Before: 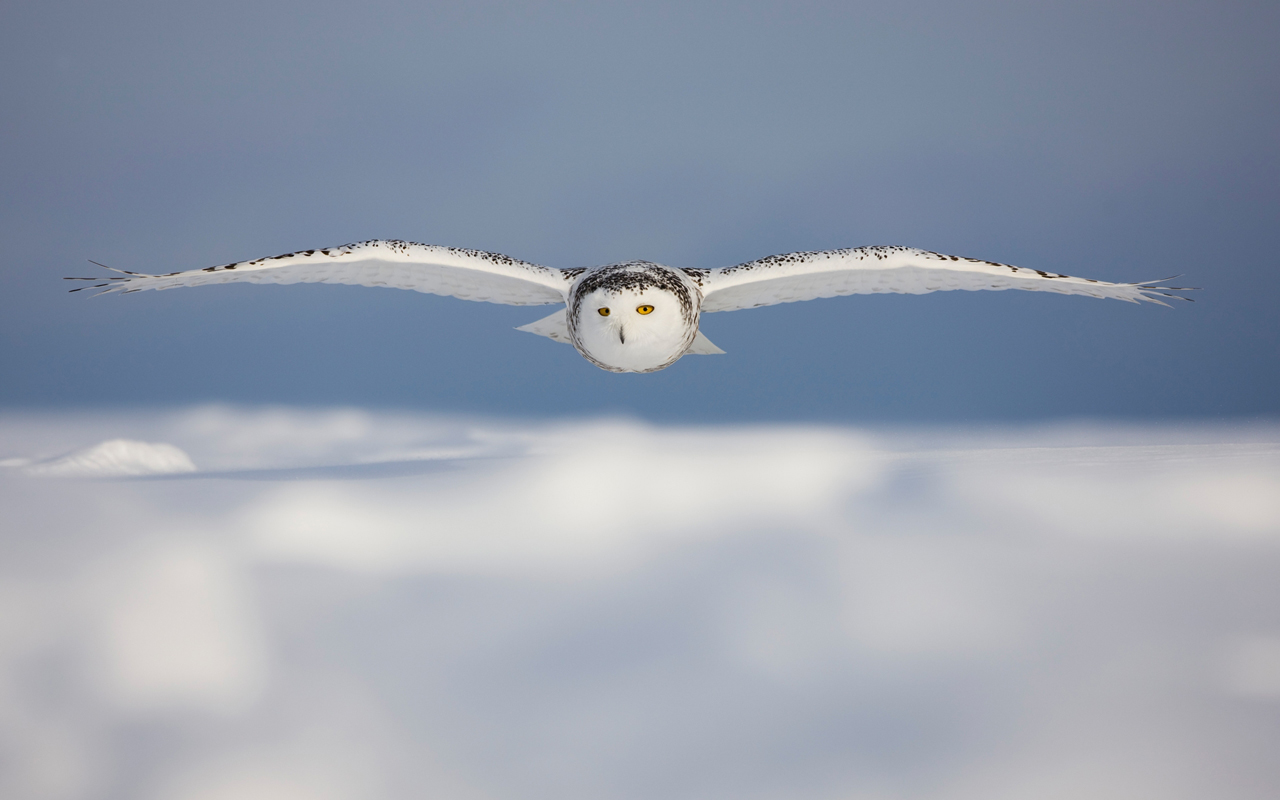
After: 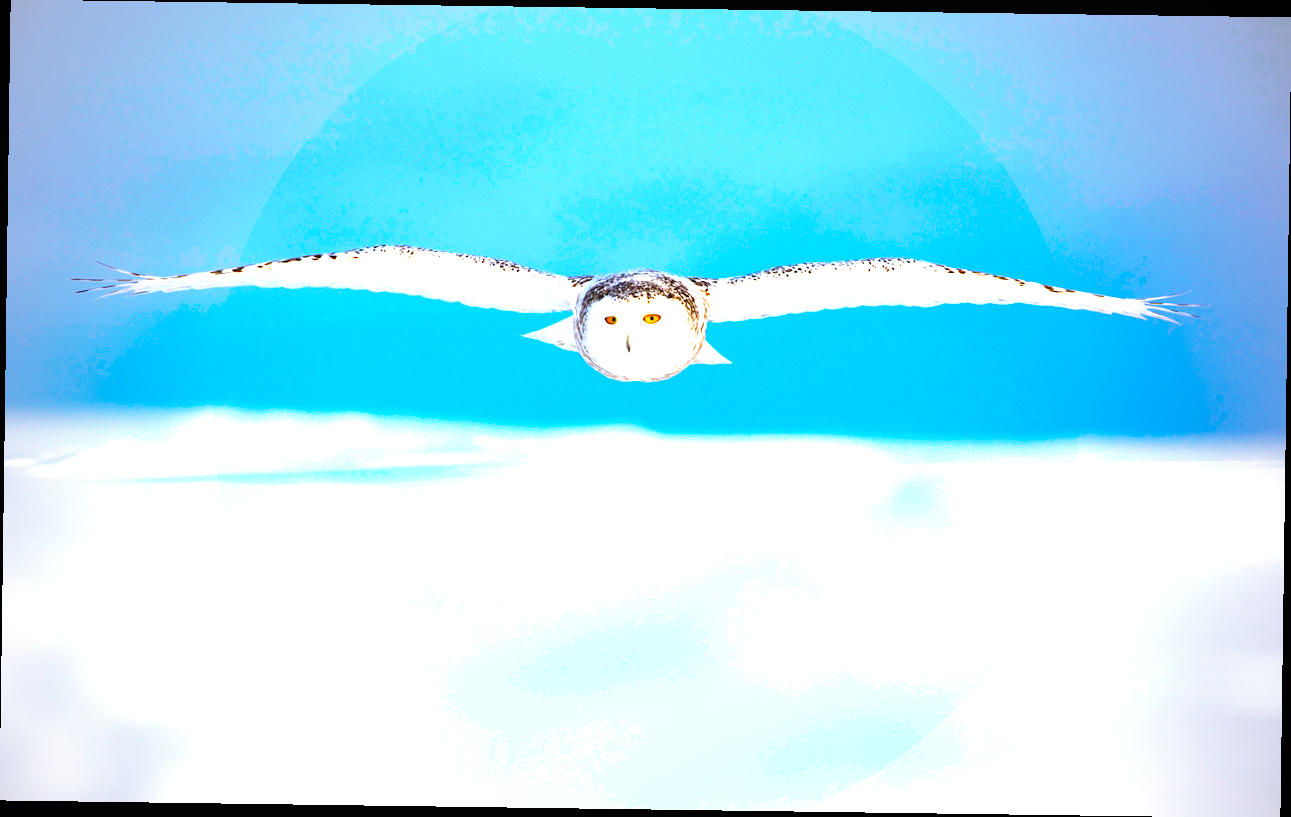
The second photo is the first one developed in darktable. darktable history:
exposure: black level correction 0, exposure 1.55 EV, compensate exposure bias true, compensate highlight preservation false
color correction: saturation 3
white balance: red 0.983, blue 1.036
rotate and perspective: rotation 0.8°, automatic cropping off
vignetting: fall-off start 67.15%, brightness -0.442, saturation -0.691, width/height ratio 1.011, unbound false
